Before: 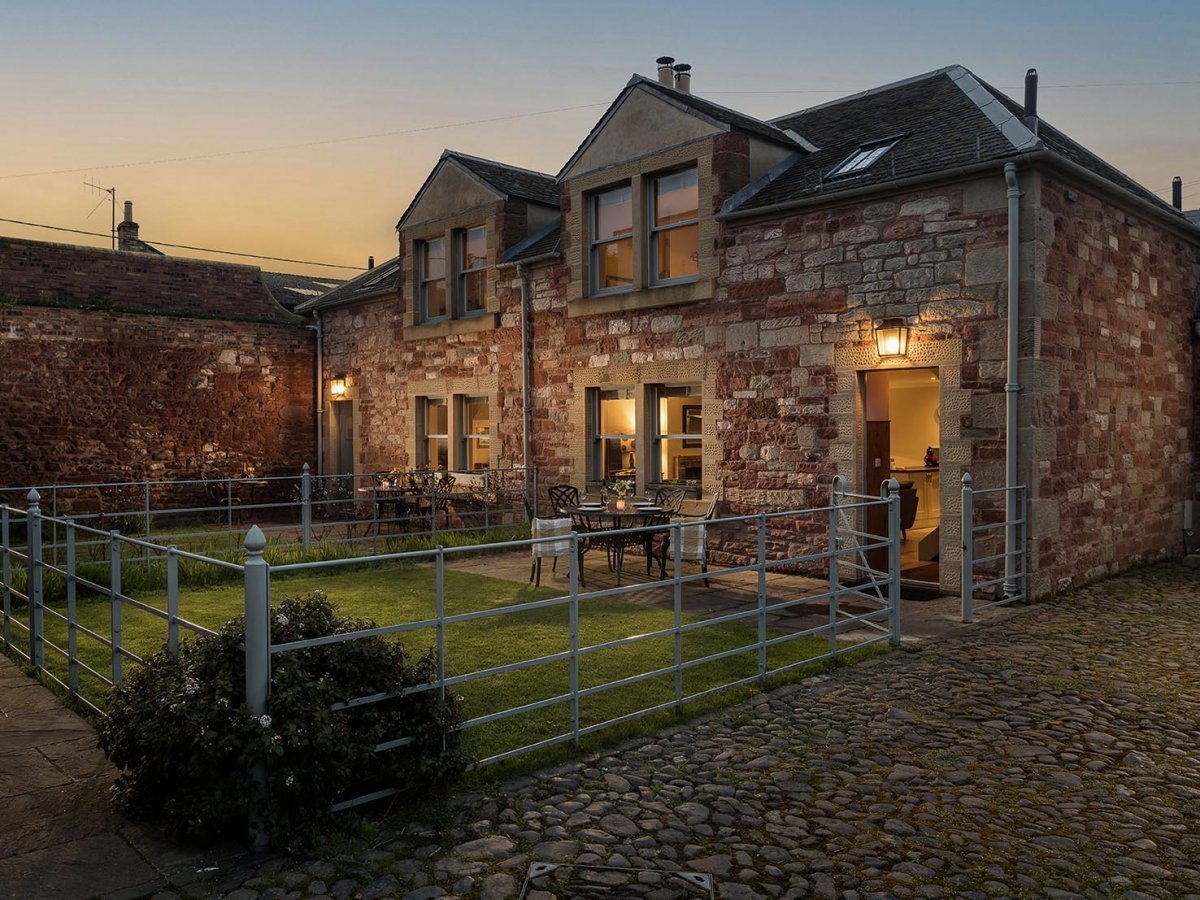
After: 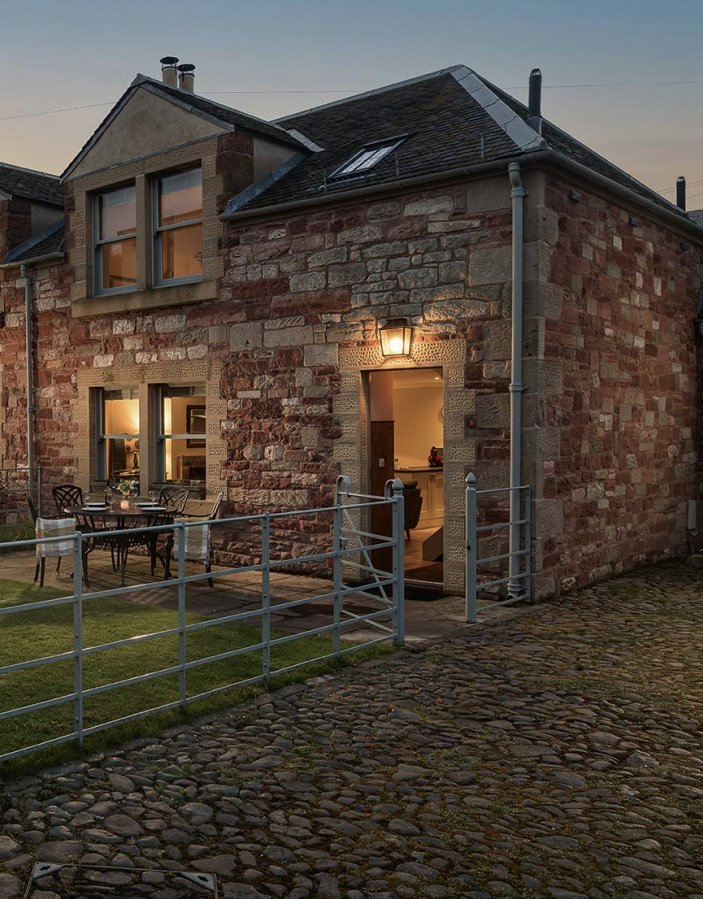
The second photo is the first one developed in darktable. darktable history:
crop: left 41.402%
contrast brightness saturation: brightness -0.02, saturation 0.35
color balance: input saturation 100.43%, contrast fulcrum 14.22%, output saturation 70.41%
